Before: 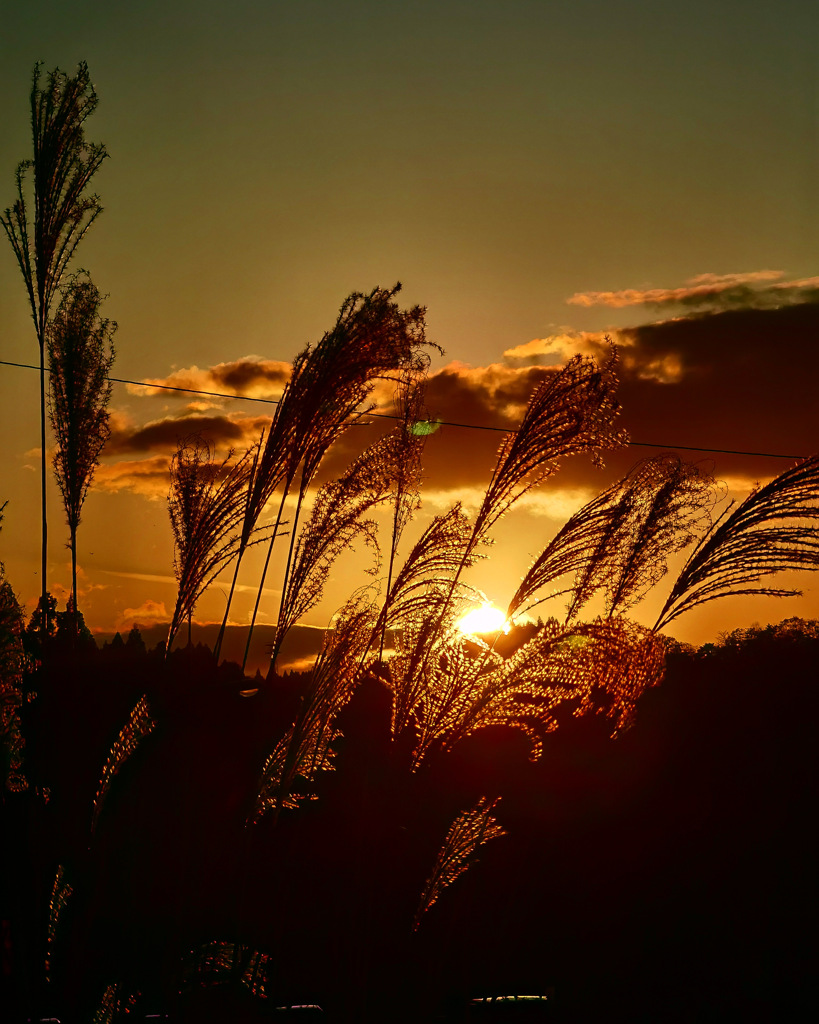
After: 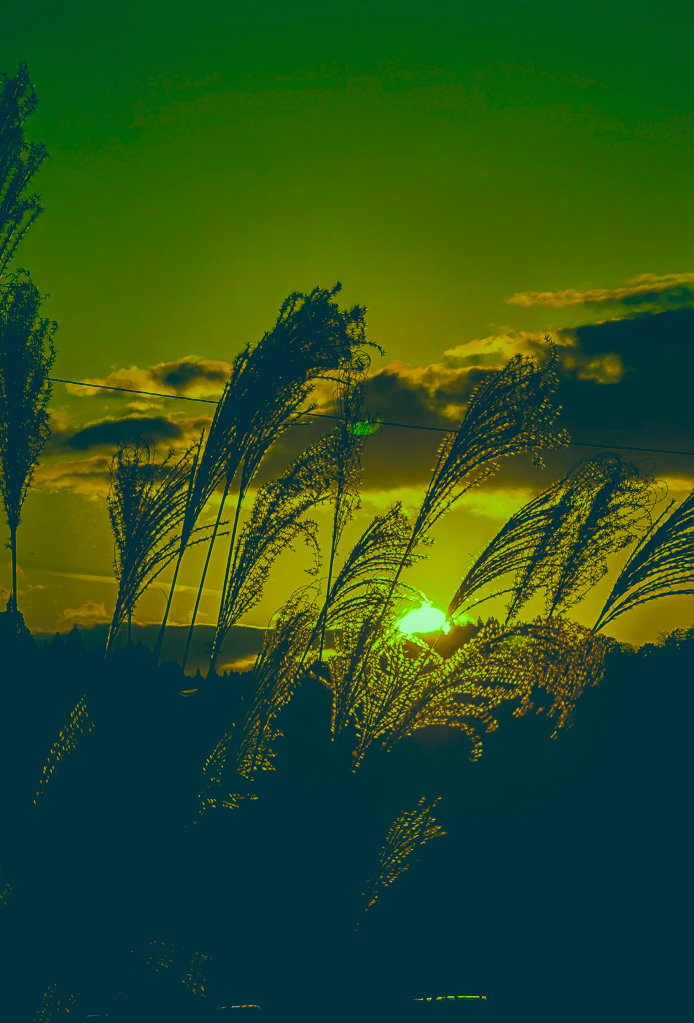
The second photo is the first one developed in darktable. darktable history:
sharpen: amount 0.202
crop: left 7.386%, right 7.814%
contrast brightness saturation: contrast -0.29
color balance rgb: shadows lift › chroma 1.025%, shadows lift › hue 240.92°, highlights gain › luminance 15.378%, highlights gain › chroma 3.9%, highlights gain › hue 206.88°, perceptual saturation grading › global saturation 36.778%, perceptual saturation grading › shadows 35.397%, global vibrance 16.416%, saturation formula JzAzBz (2021)
local contrast: on, module defaults
color correction: highlights a* -15.32, highlights b* 39.6, shadows a* -39.99, shadows b* -26.83
